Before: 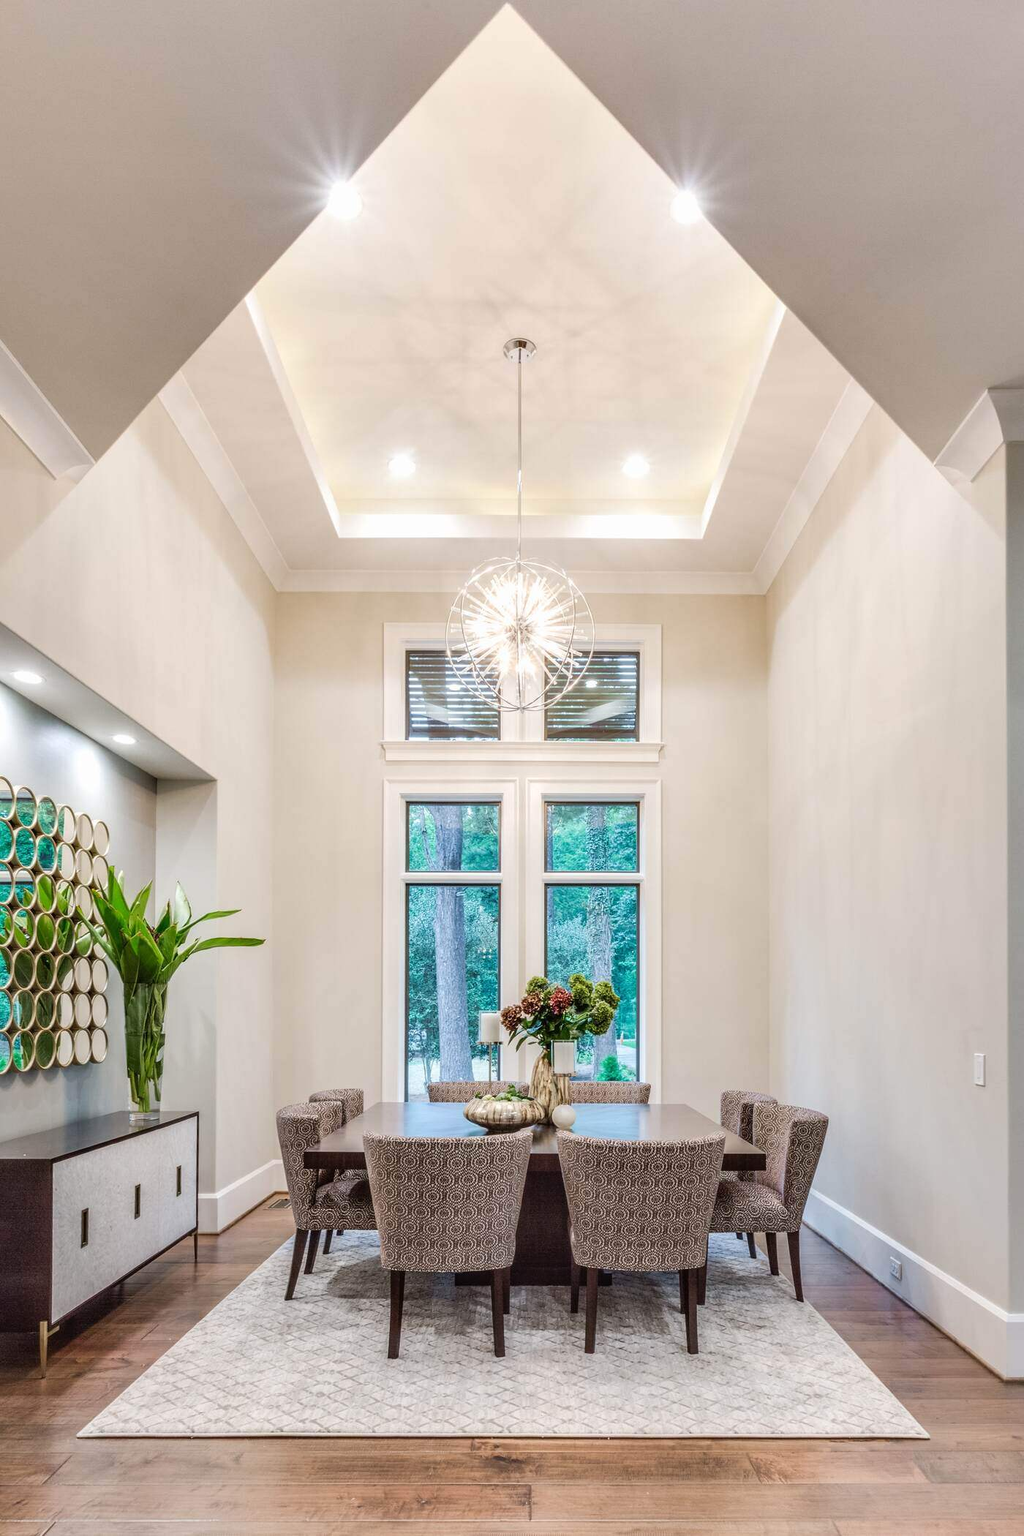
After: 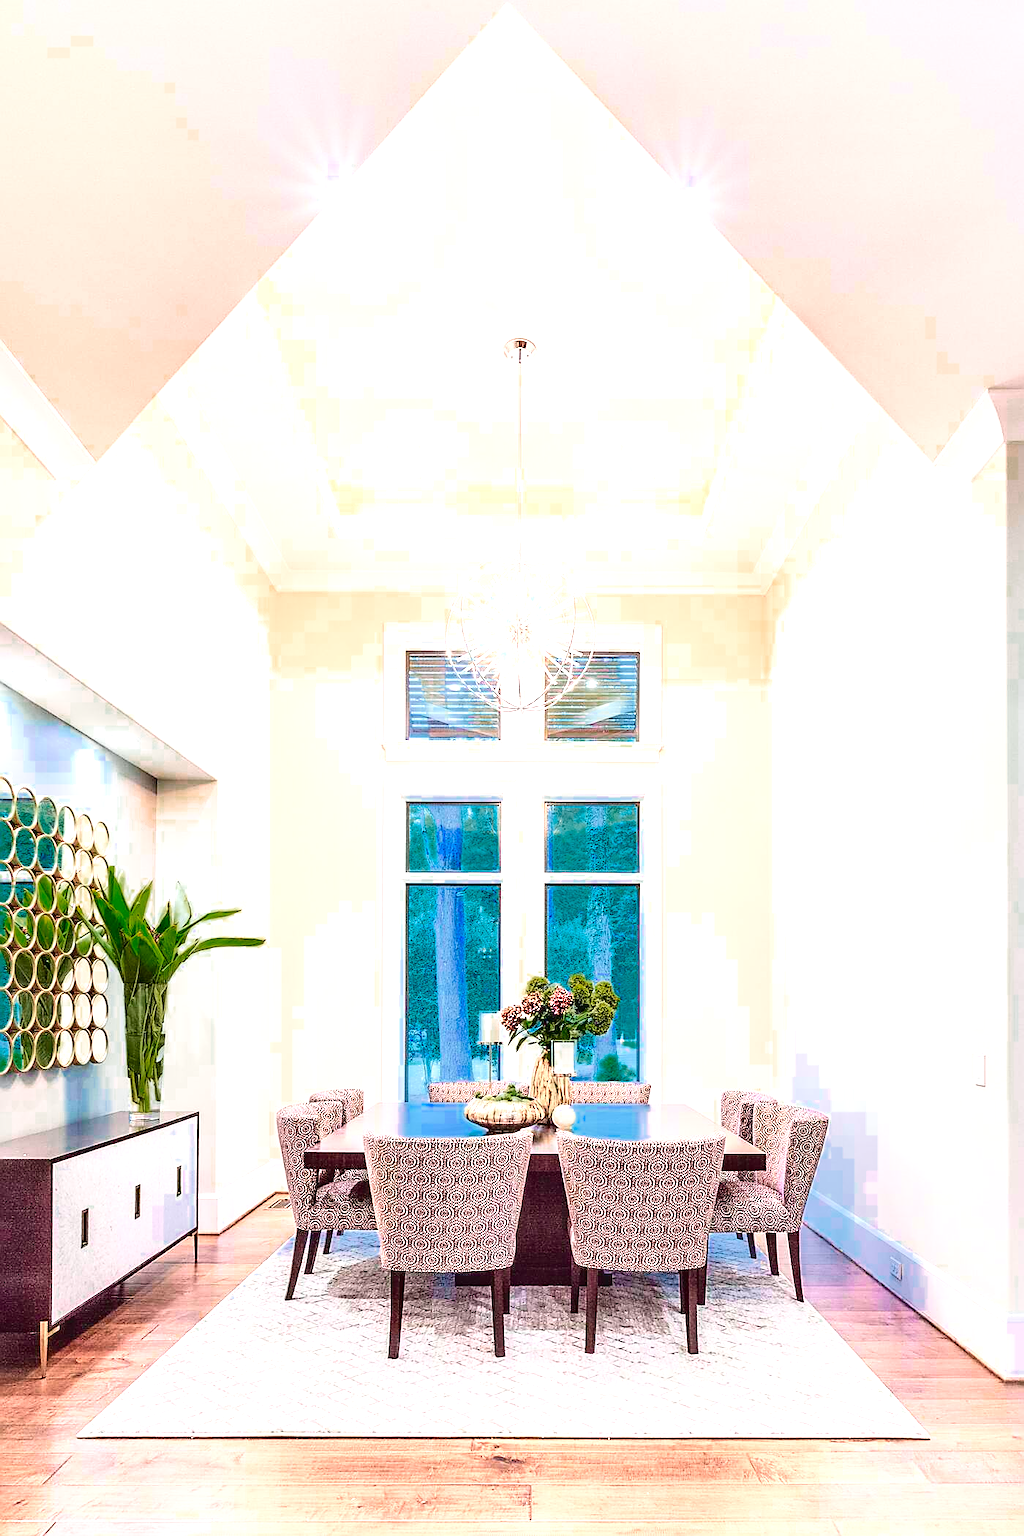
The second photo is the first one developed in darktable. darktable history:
exposure: black level correction 0, exposure 0.95 EV, compensate exposure bias true, compensate highlight preservation false
sharpen: radius 1.4, amount 1.25, threshold 0.7
color zones: curves: ch0 [(0, 0.553) (0.123, 0.58) (0.23, 0.419) (0.468, 0.155) (0.605, 0.132) (0.723, 0.063) (0.833, 0.172) (0.921, 0.468)]; ch1 [(0.025, 0.645) (0.229, 0.584) (0.326, 0.551) (0.537, 0.446) (0.599, 0.911) (0.708, 1) (0.805, 0.944)]; ch2 [(0.086, 0.468) (0.254, 0.464) (0.638, 0.564) (0.702, 0.592) (0.768, 0.564)]
tone curve: curves: ch0 [(0, 0.023) (0.087, 0.065) (0.184, 0.168) (0.45, 0.54) (0.57, 0.683) (0.722, 0.825) (0.877, 0.948) (1, 1)]; ch1 [(0, 0) (0.388, 0.369) (0.44, 0.44) (0.489, 0.481) (0.534, 0.561) (0.657, 0.659) (1, 1)]; ch2 [(0, 0) (0.353, 0.317) (0.408, 0.427) (0.472, 0.46) (0.5, 0.496) (0.537, 0.534) (0.576, 0.592) (0.625, 0.631) (1, 1)], color space Lab, independent channels, preserve colors none
